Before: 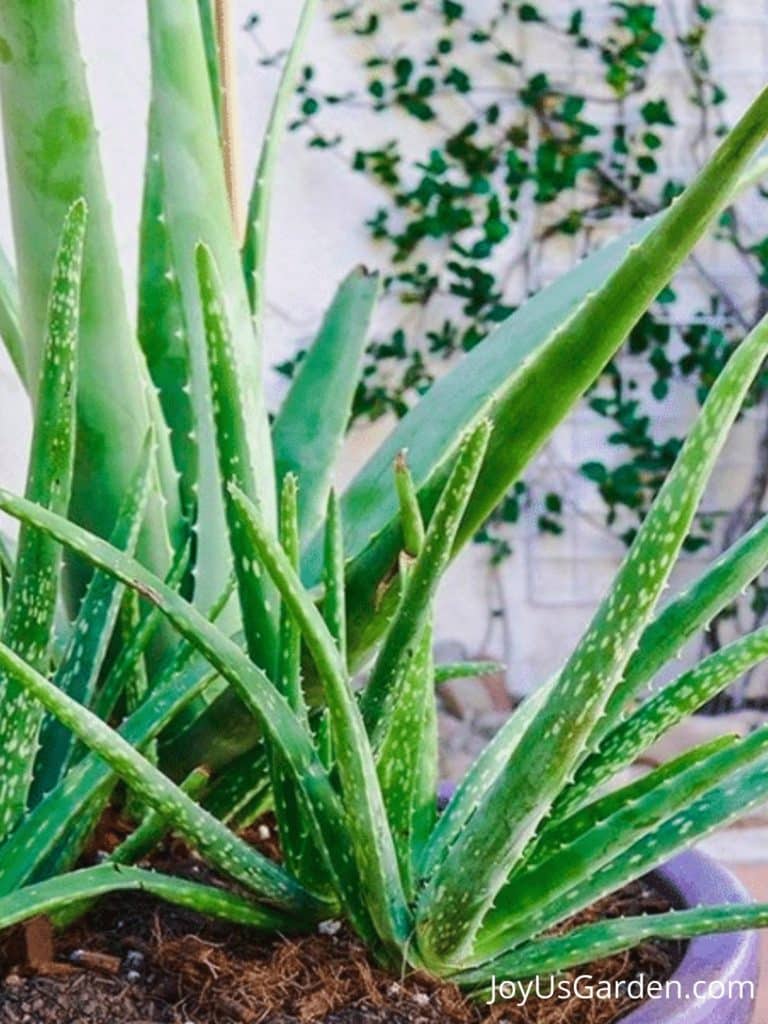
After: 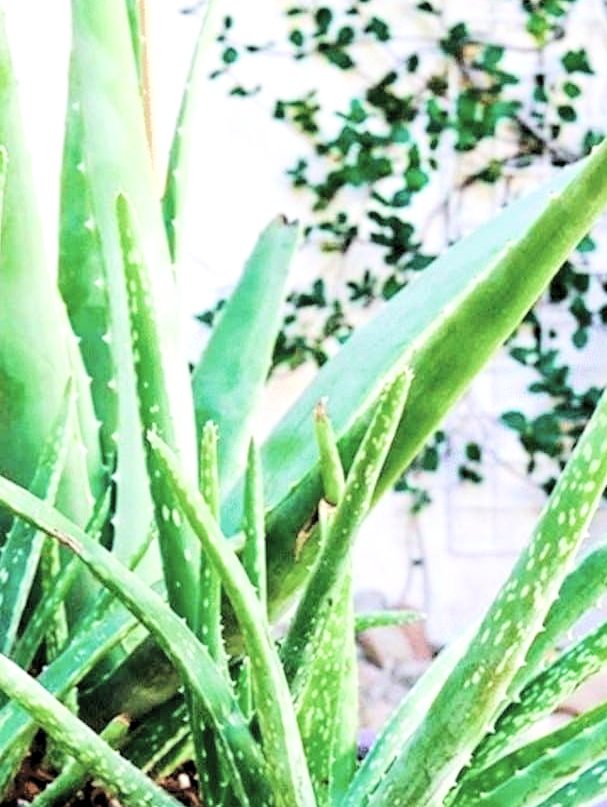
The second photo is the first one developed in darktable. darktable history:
crop and rotate: left 10.447%, top 5.03%, right 10.503%, bottom 16.092%
levels: levels [0.055, 0.477, 0.9]
contrast equalizer: y [[0.5, 0.542, 0.583, 0.625, 0.667, 0.708], [0.5 ×6], [0.5 ×6], [0 ×6], [0 ×6]], mix 0.188
exposure: black level correction 0.001, exposure 0.498 EV, compensate highlight preservation false
contrast brightness saturation: saturation -0.063
filmic rgb: black relative exposure -7.65 EV, white relative exposure 4.56 EV, hardness 3.61, color science v4 (2020)
tone curve: curves: ch0 [(0, 0) (0.003, 0.004) (0.011, 0.015) (0.025, 0.033) (0.044, 0.058) (0.069, 0.091) (0.1, 0.131) (0.136, 0.179) (0.177, 0.233) (0.224, 0.296) (0.277, 0.364) (0.335, 0.434) (0.399, 0.511) (0.468, 0.584) (0.543, 0.656) (0.623, 0.729) (0.709, 0.799) (0.801, 0.874) (0.898, 0.936) (1, 1)], color space Lab, independent channels, preserve colors none
